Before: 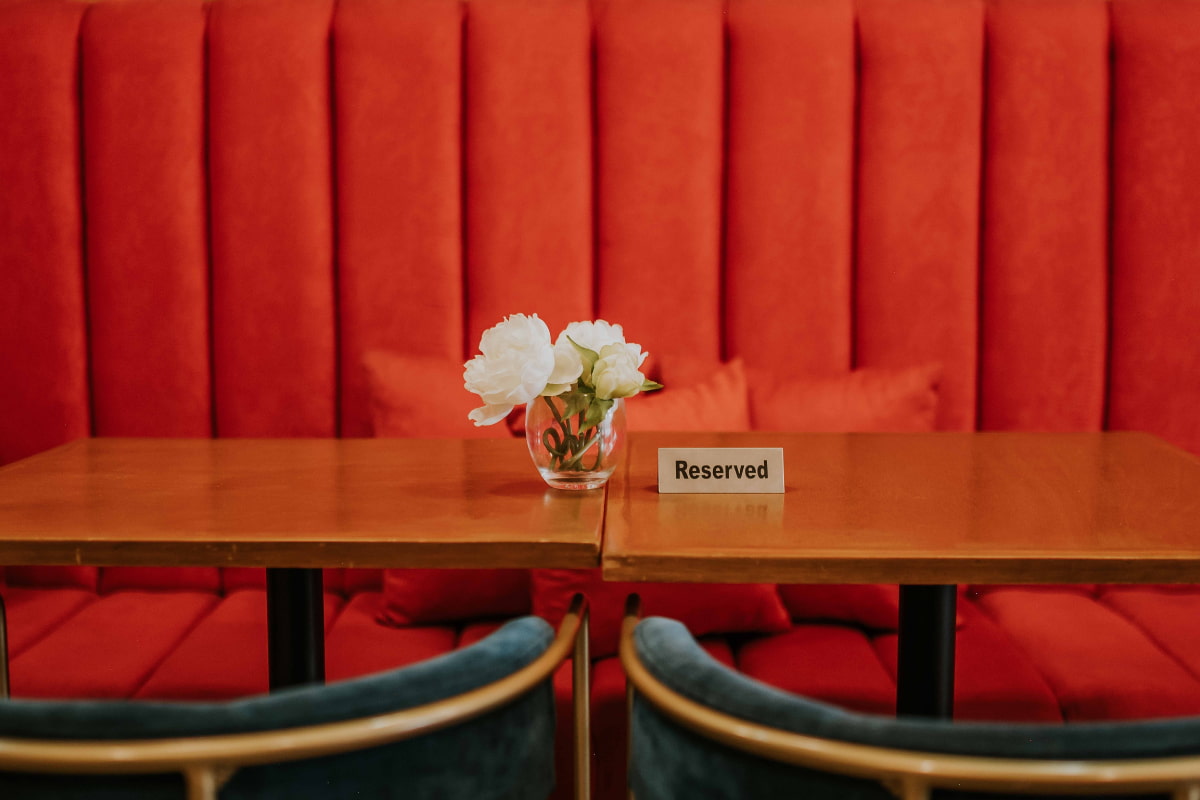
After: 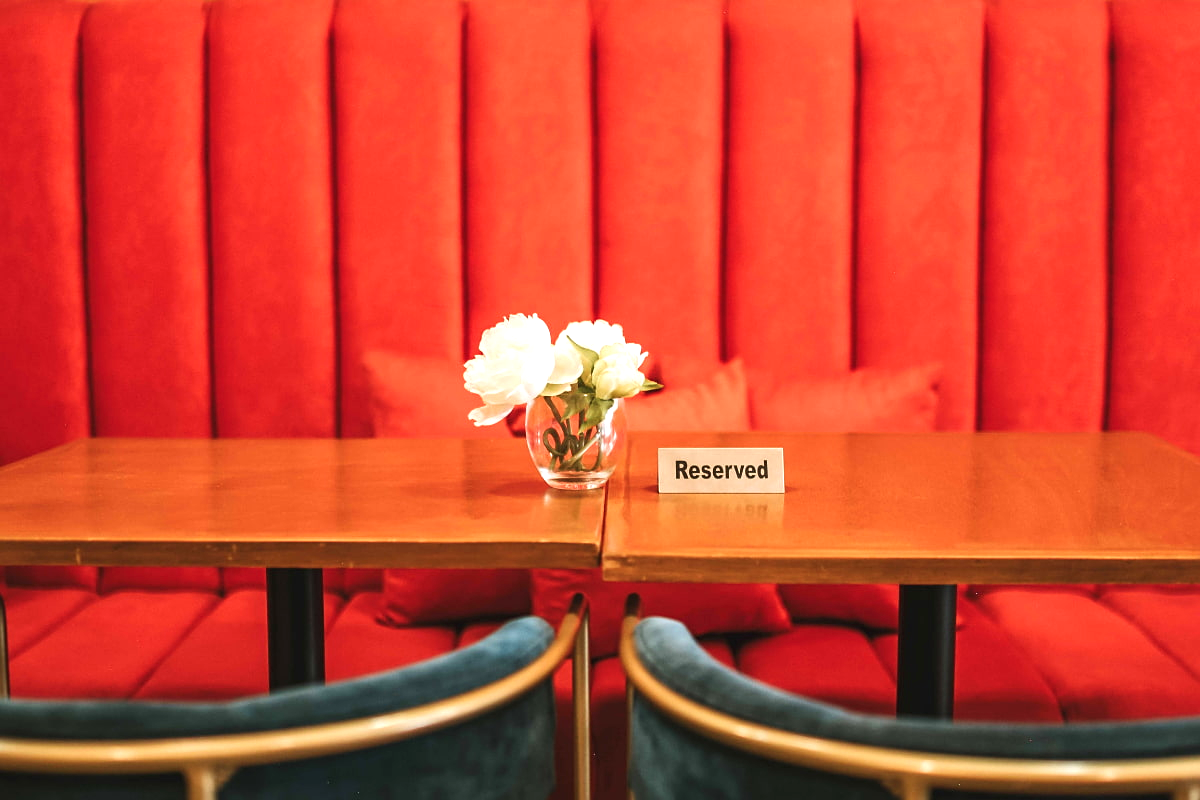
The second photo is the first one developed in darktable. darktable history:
sharpen: amount 0.2
exposure: black level correction -0.002, exposure 1.115 EV, compensate highlight preservation false
